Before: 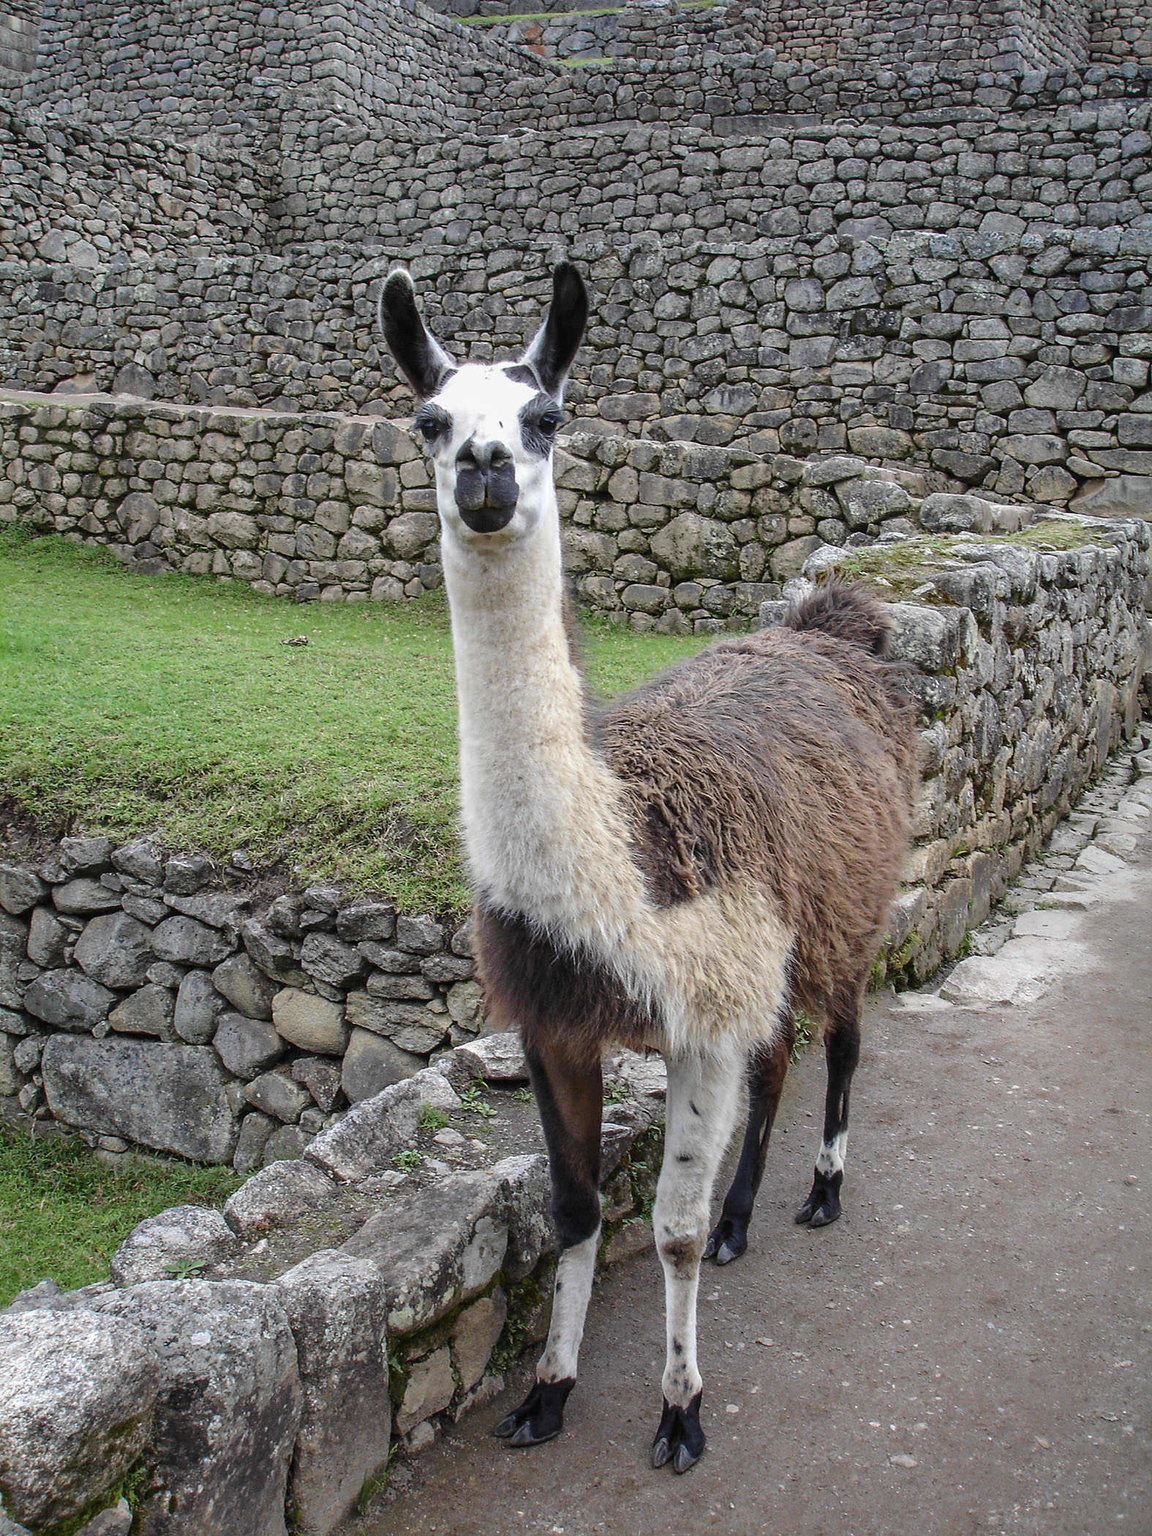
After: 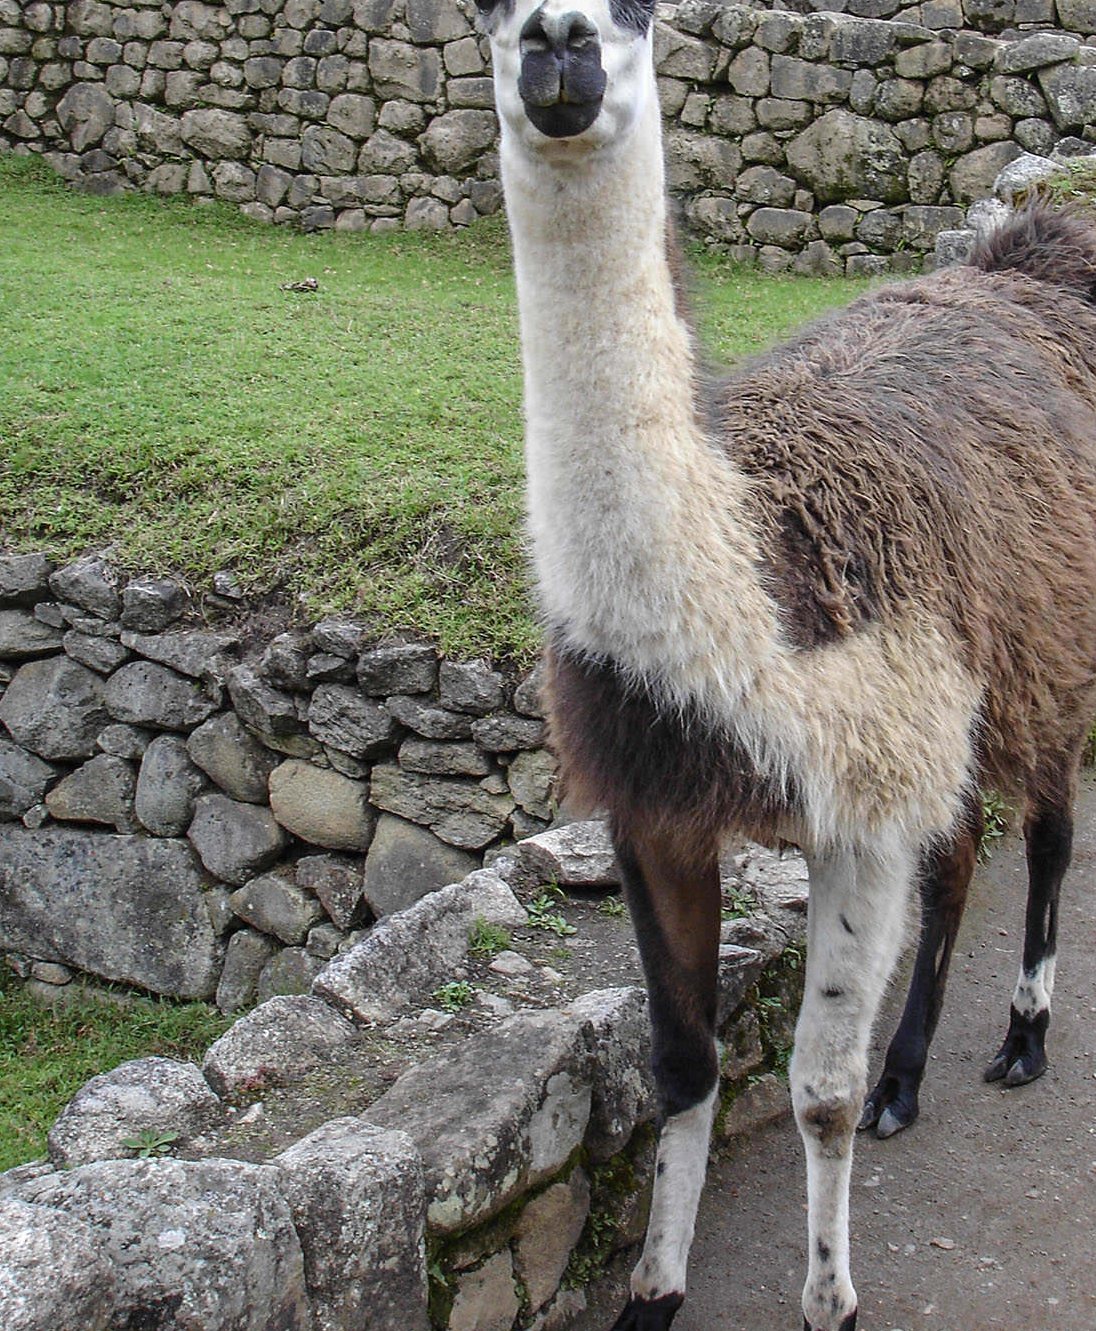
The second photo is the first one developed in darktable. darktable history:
crop: left 6.582%, top 28.148%, right 23.784%, bottom 8.427%
